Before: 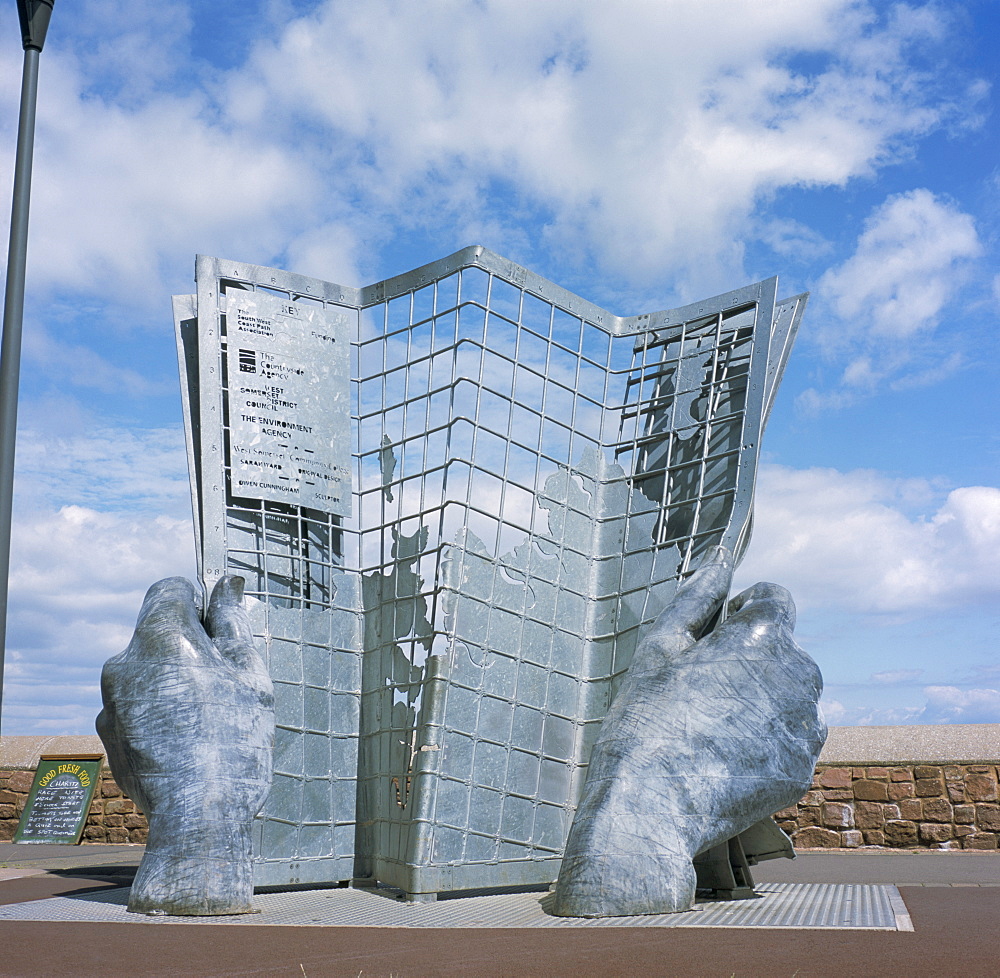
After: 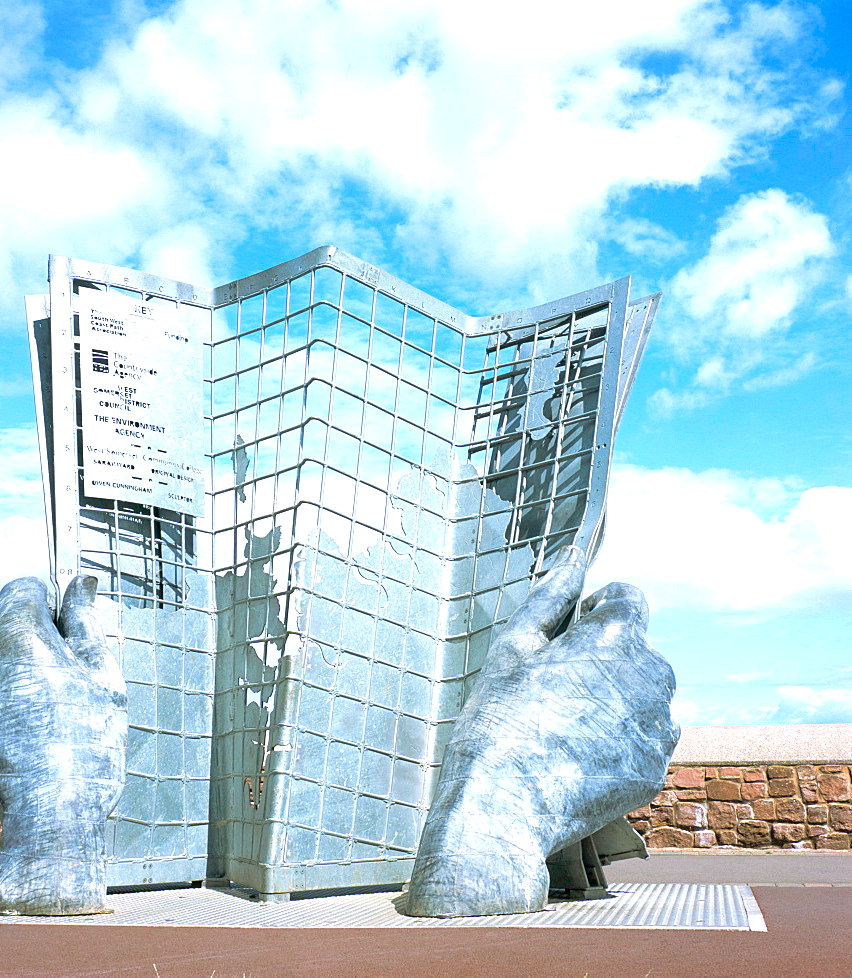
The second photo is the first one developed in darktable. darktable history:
crop and rotate: left 14.755%
exposure: black level correction 0, exposure 1 EV, compensate exposure bias true, compensate highlight preservation false
